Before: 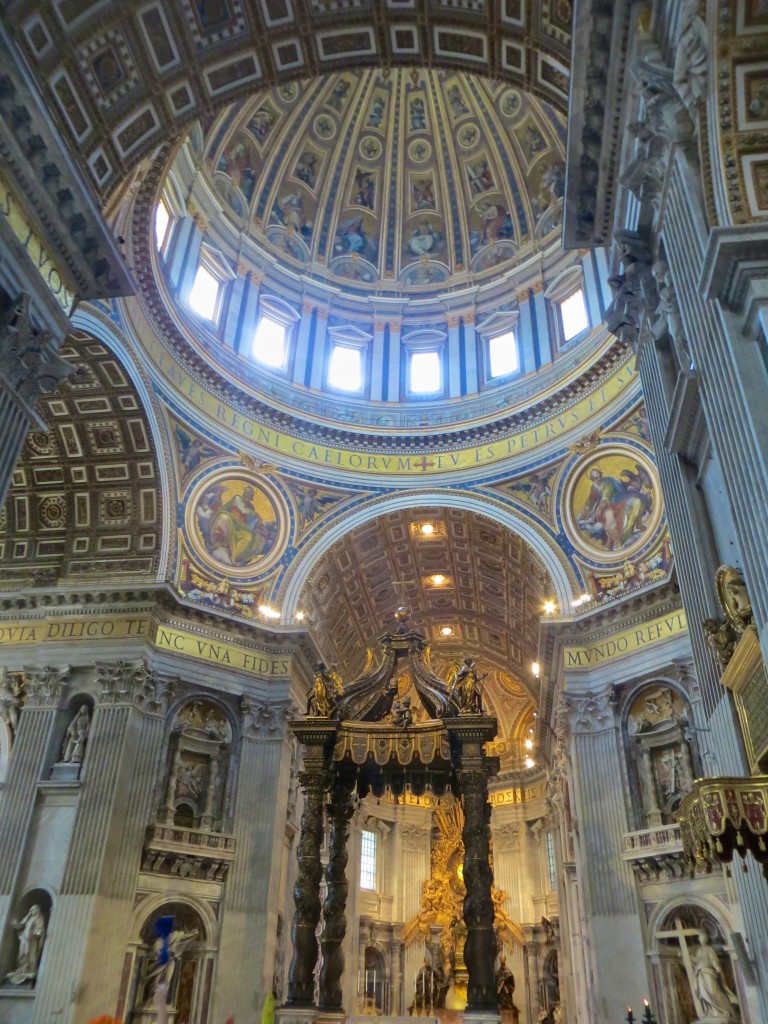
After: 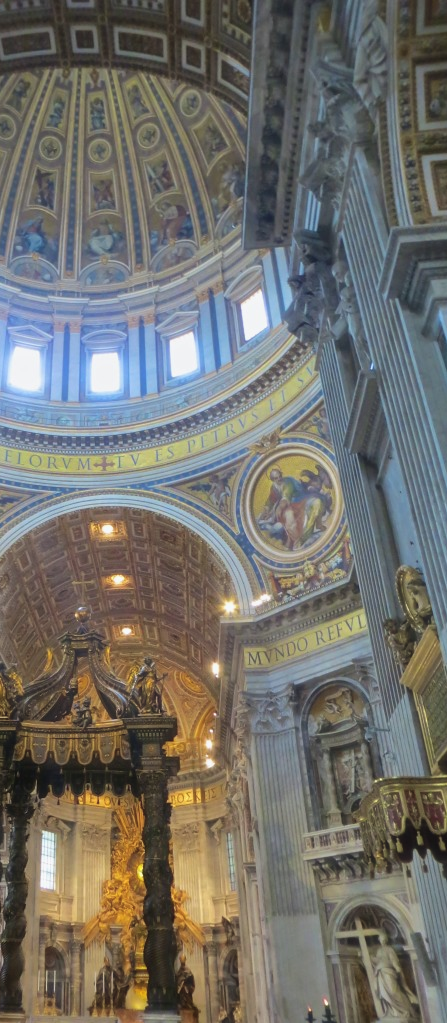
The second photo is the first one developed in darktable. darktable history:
haze removal: strength -0.1, compatibility mode true, adaptive false
local contrast: mode bilateral grid, contrast 100, coarseness 99, detail 89%, midtone range 0.2
crop: left 41.689%
